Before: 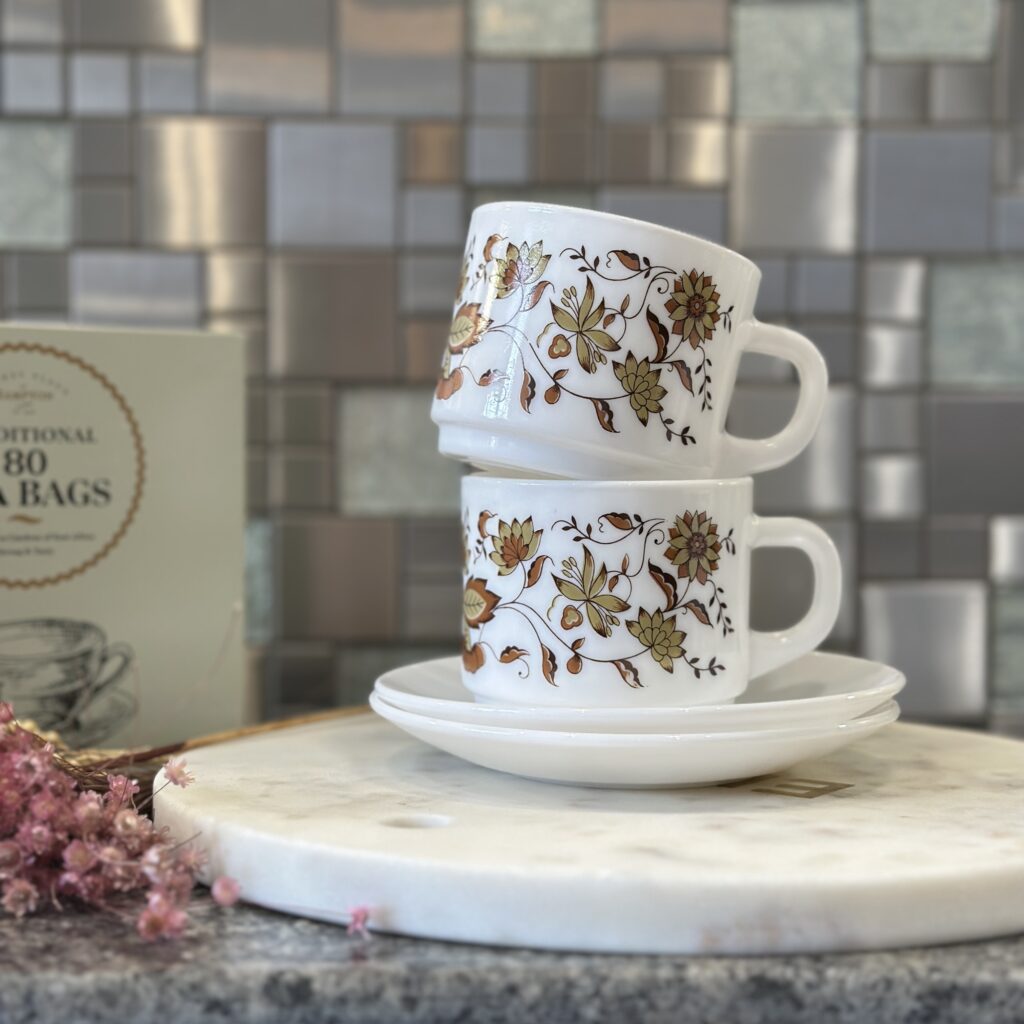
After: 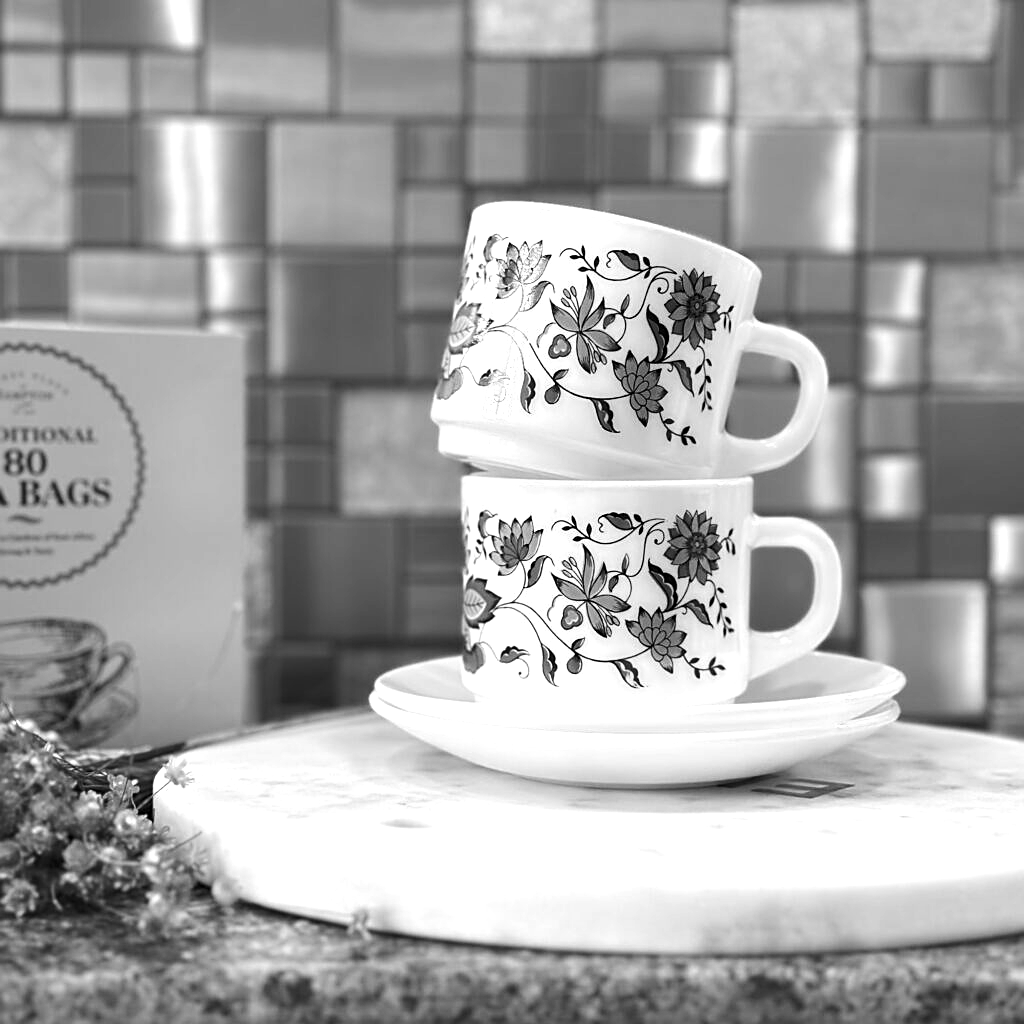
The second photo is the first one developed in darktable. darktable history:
monochrome: on, module defaults
color correction: highlights a* 15, highlights b* 31.55
sharpen: on, module defaults
tone equalizer: -8 EV -0.75 EV, -7 EV -0.7 EV, -6 EV -0.6 EV, -5 EV -0.4 EV, -3 EV 0.4 EV, -2 EV 0.6 EV, -1 EV 0.7 EV, +0 EV 0.75 EV, edges refinement/feathering 500, mask exposure compensation -1.57 EV, preserve details no
